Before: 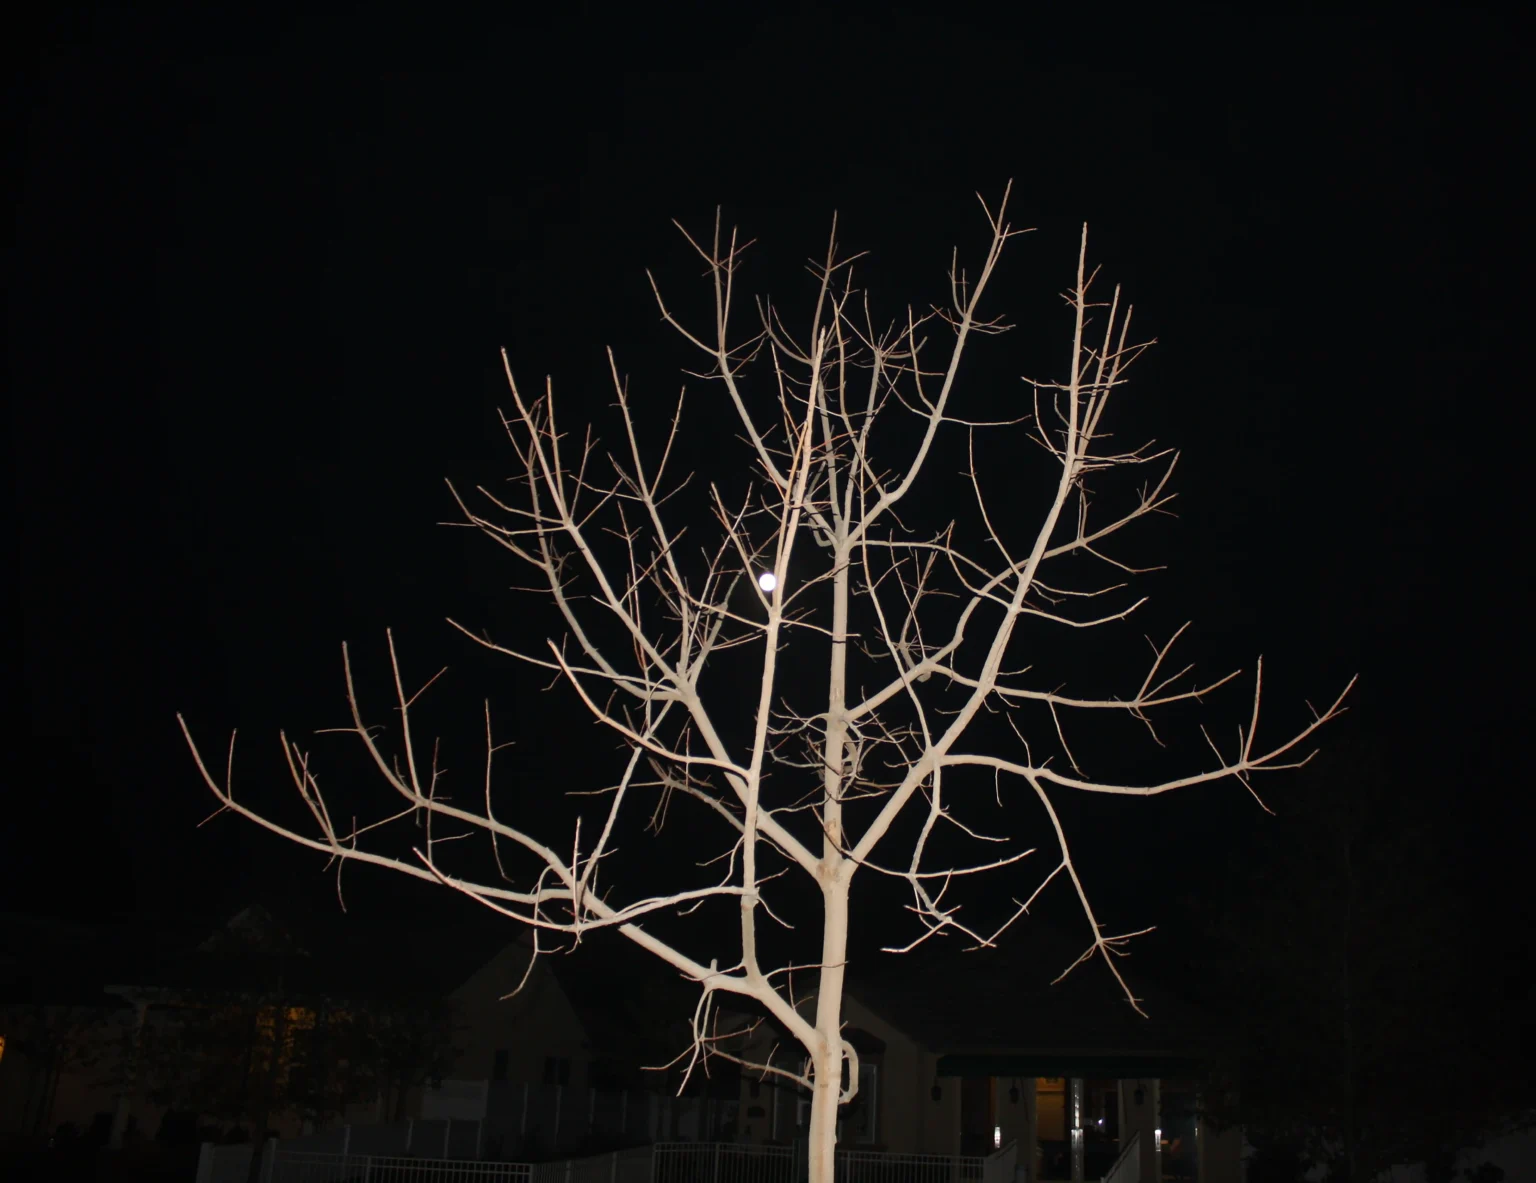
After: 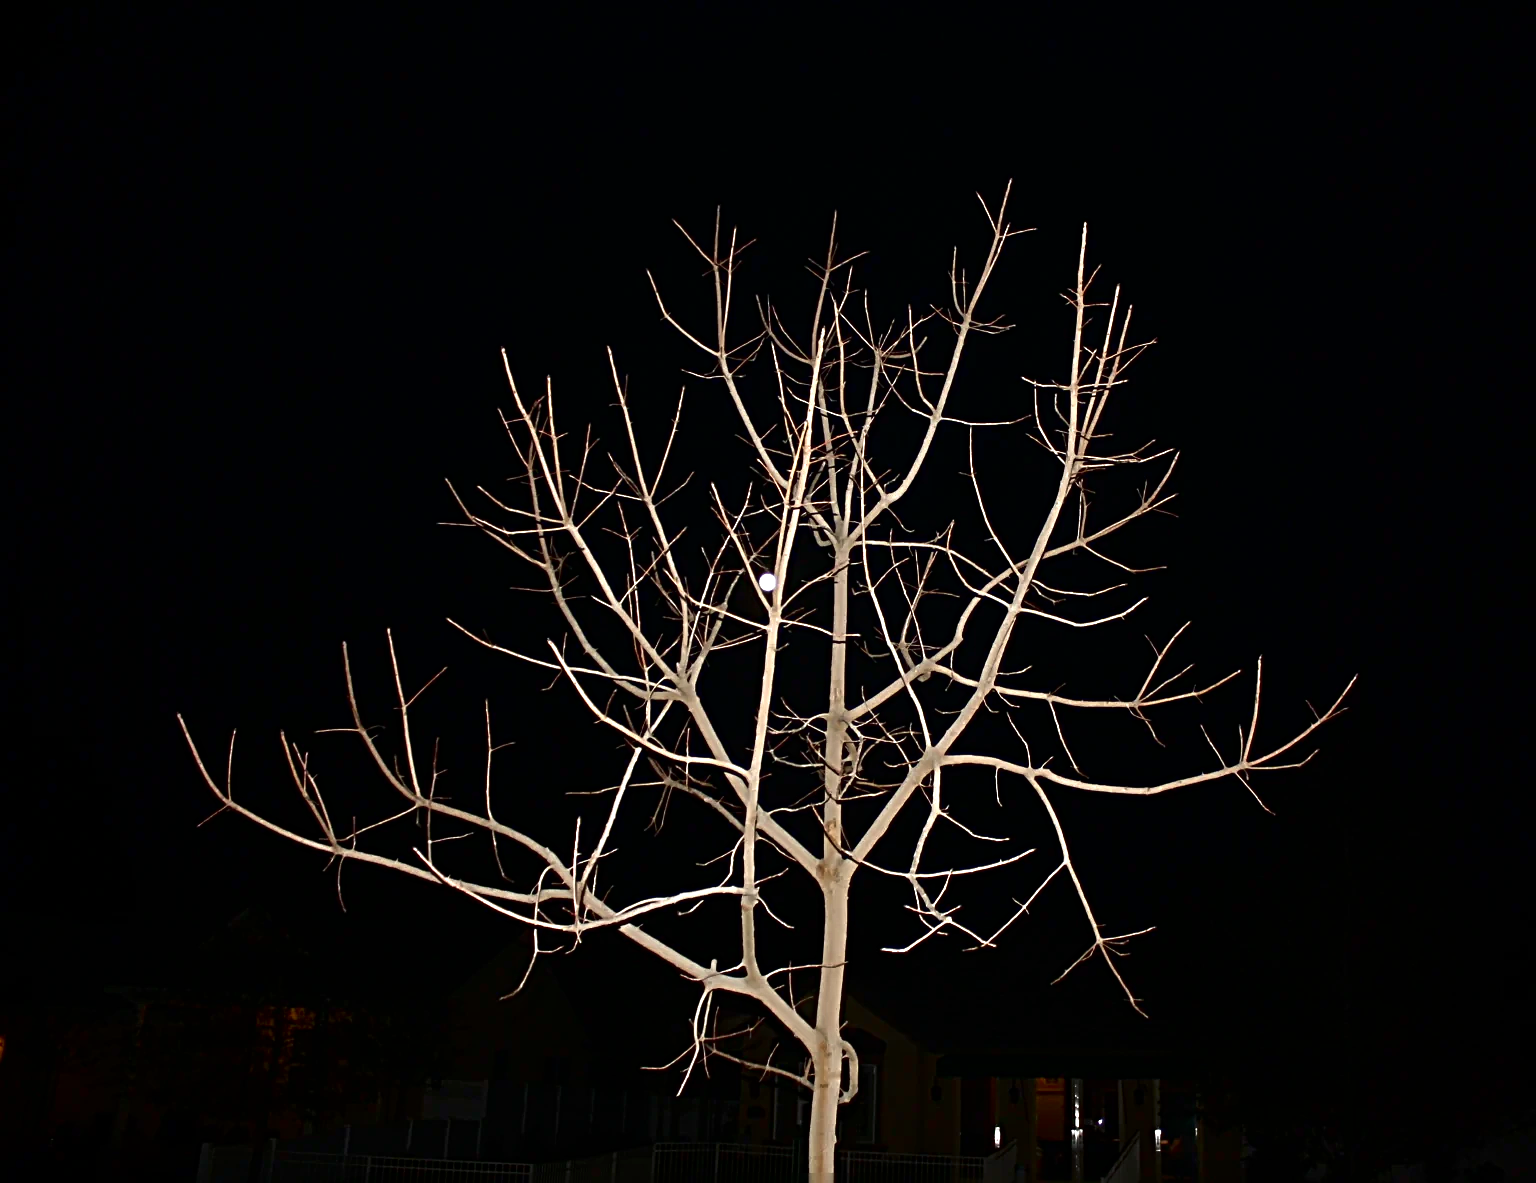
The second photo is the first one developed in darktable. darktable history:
sharpen: radius 3.69, amount 0.928
contrast brightness saturation: brightness -0.25, saturation 0.2
